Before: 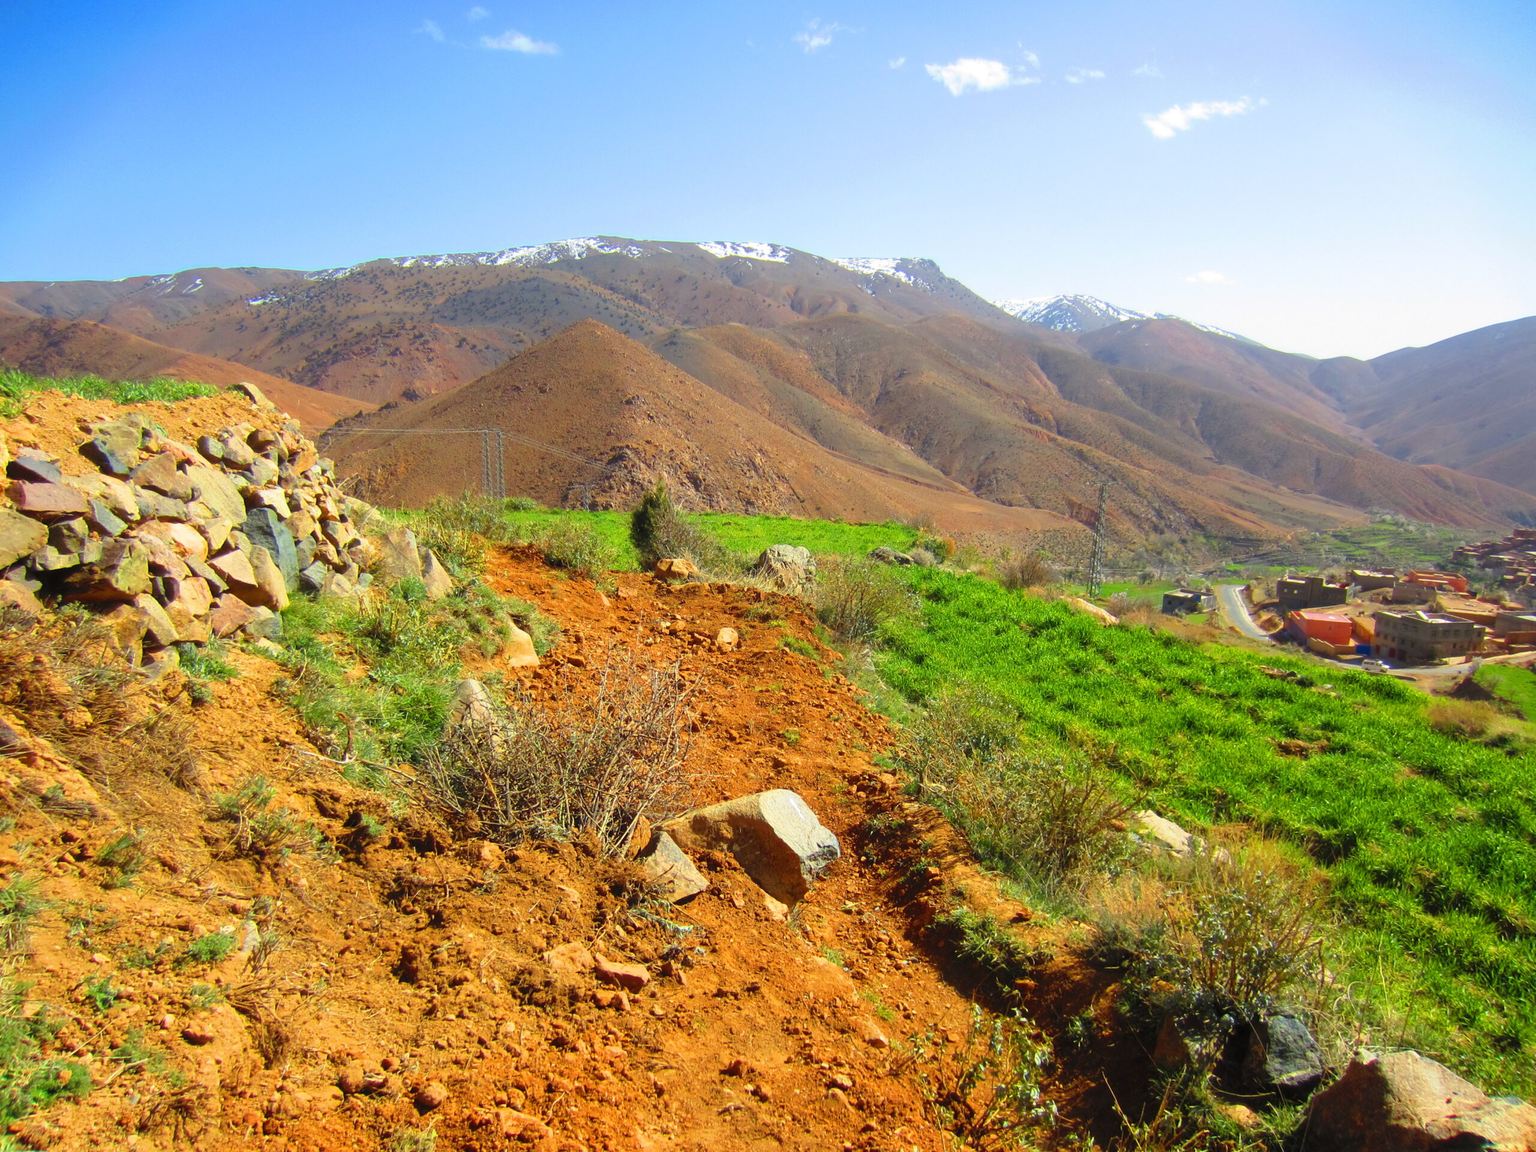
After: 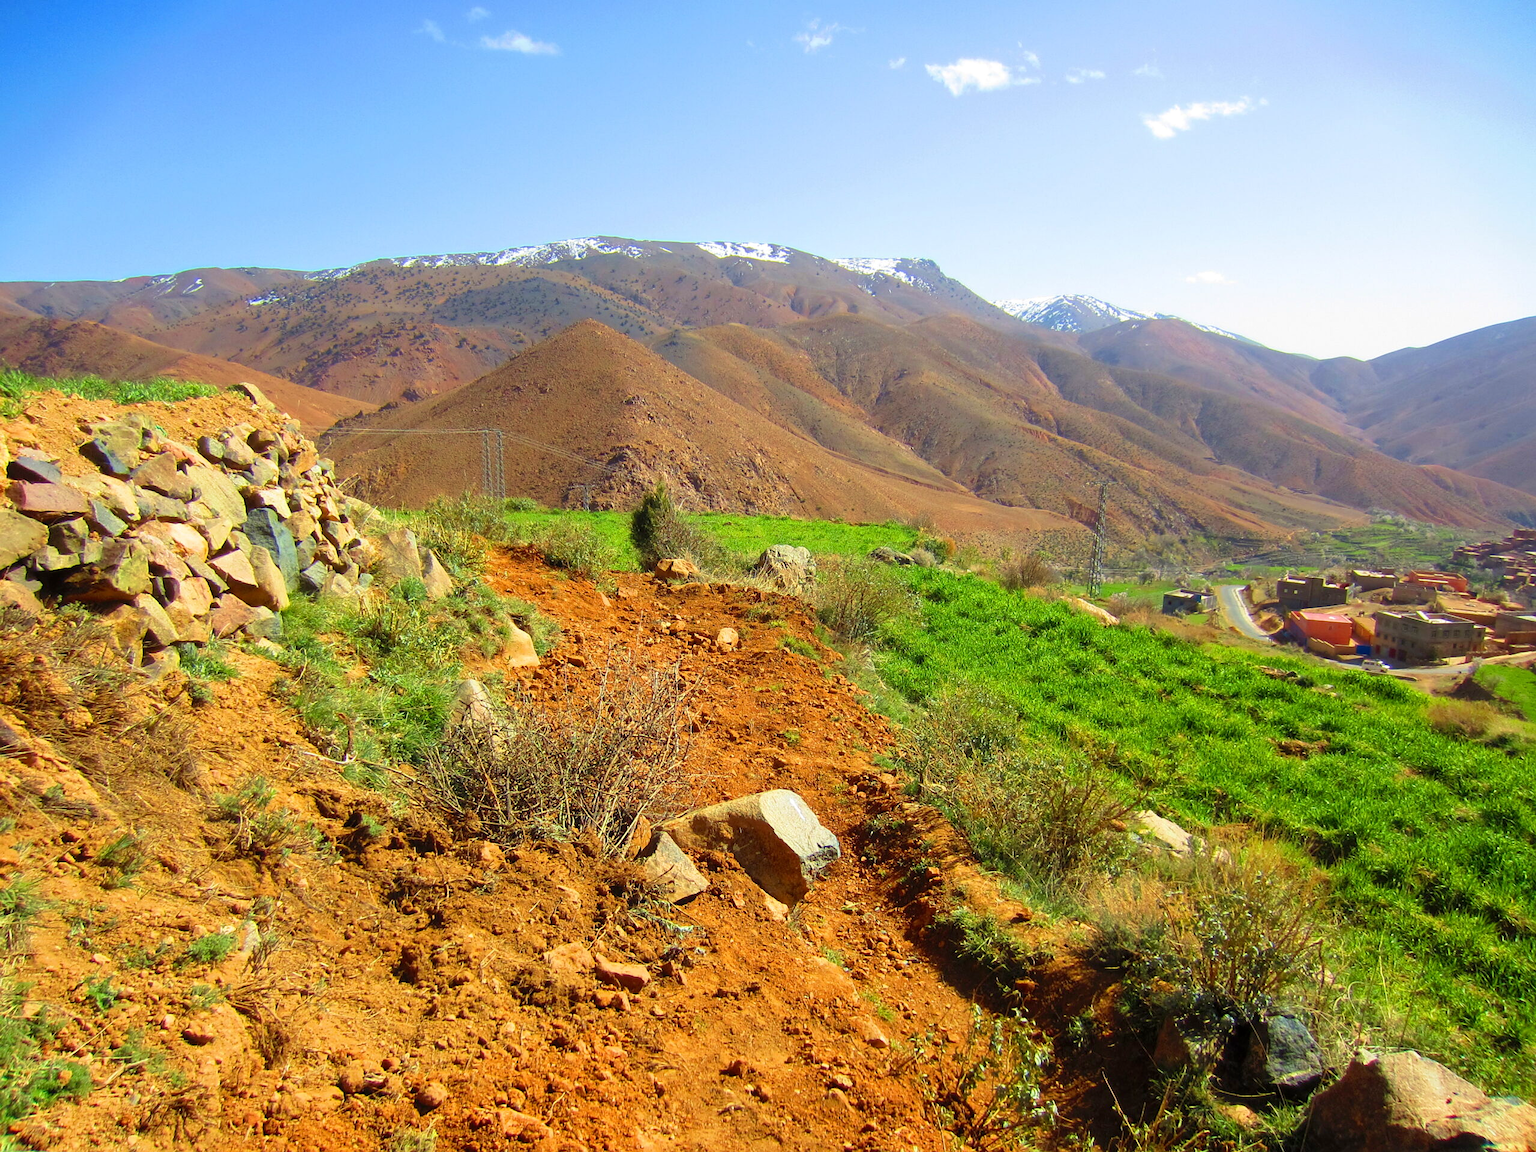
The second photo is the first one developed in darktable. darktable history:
exposure: black level correction 0.002, compensate highlight preservation false
sharpen: radius 1.012
local contrast: mode bilateral grid, contrast 11, coarseness 25, detail 111%, midtone range 0.2
velvia: on, module defaults
